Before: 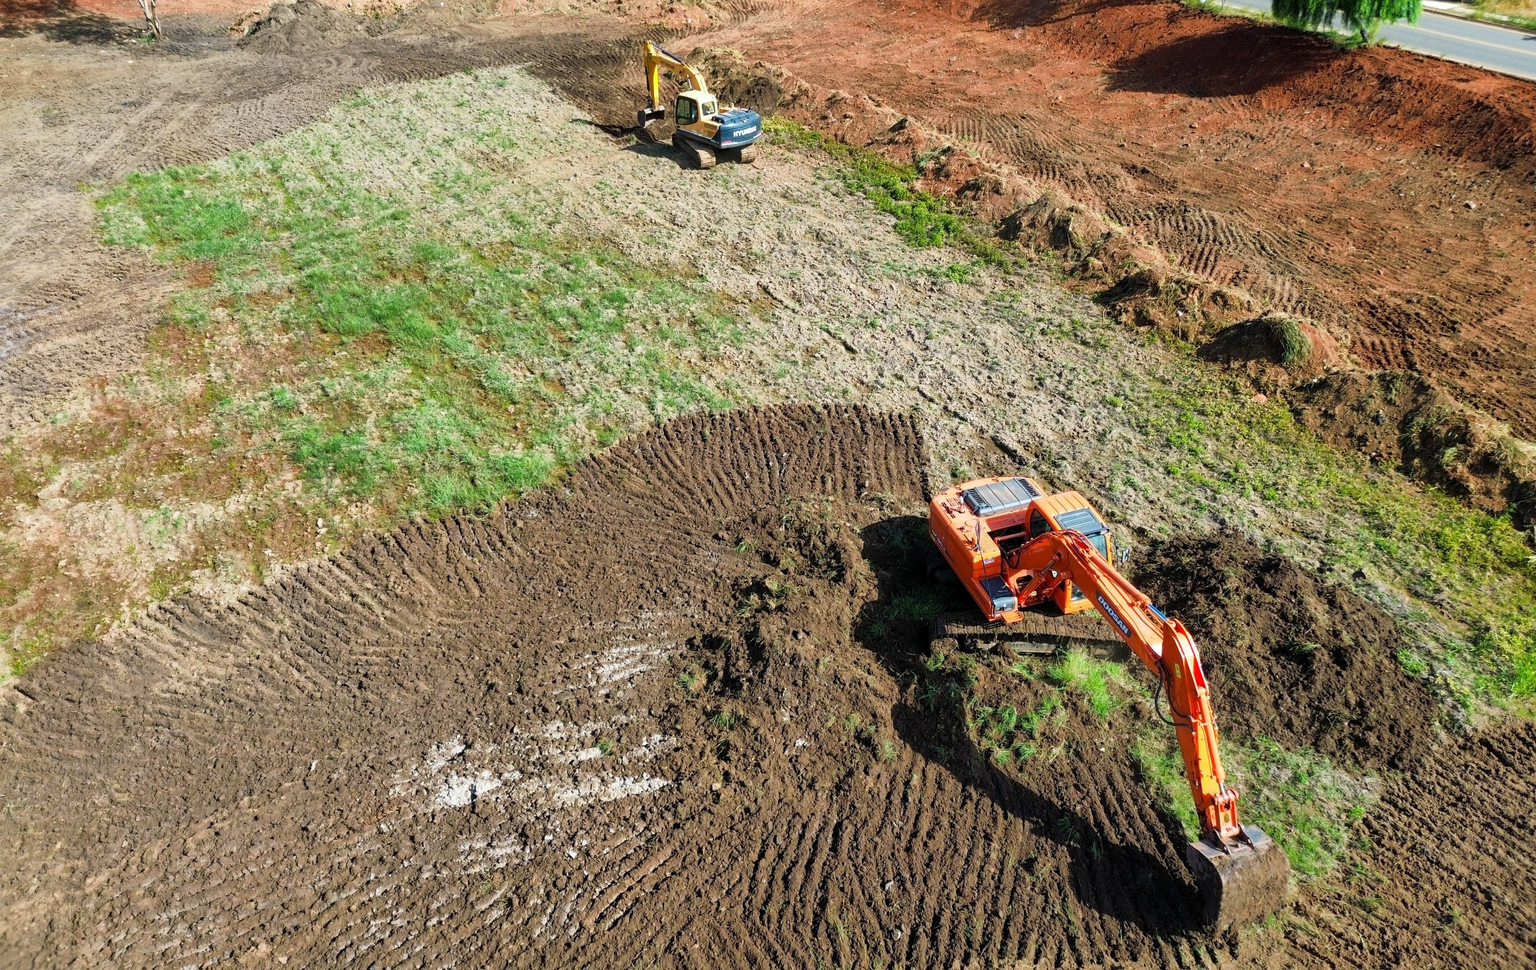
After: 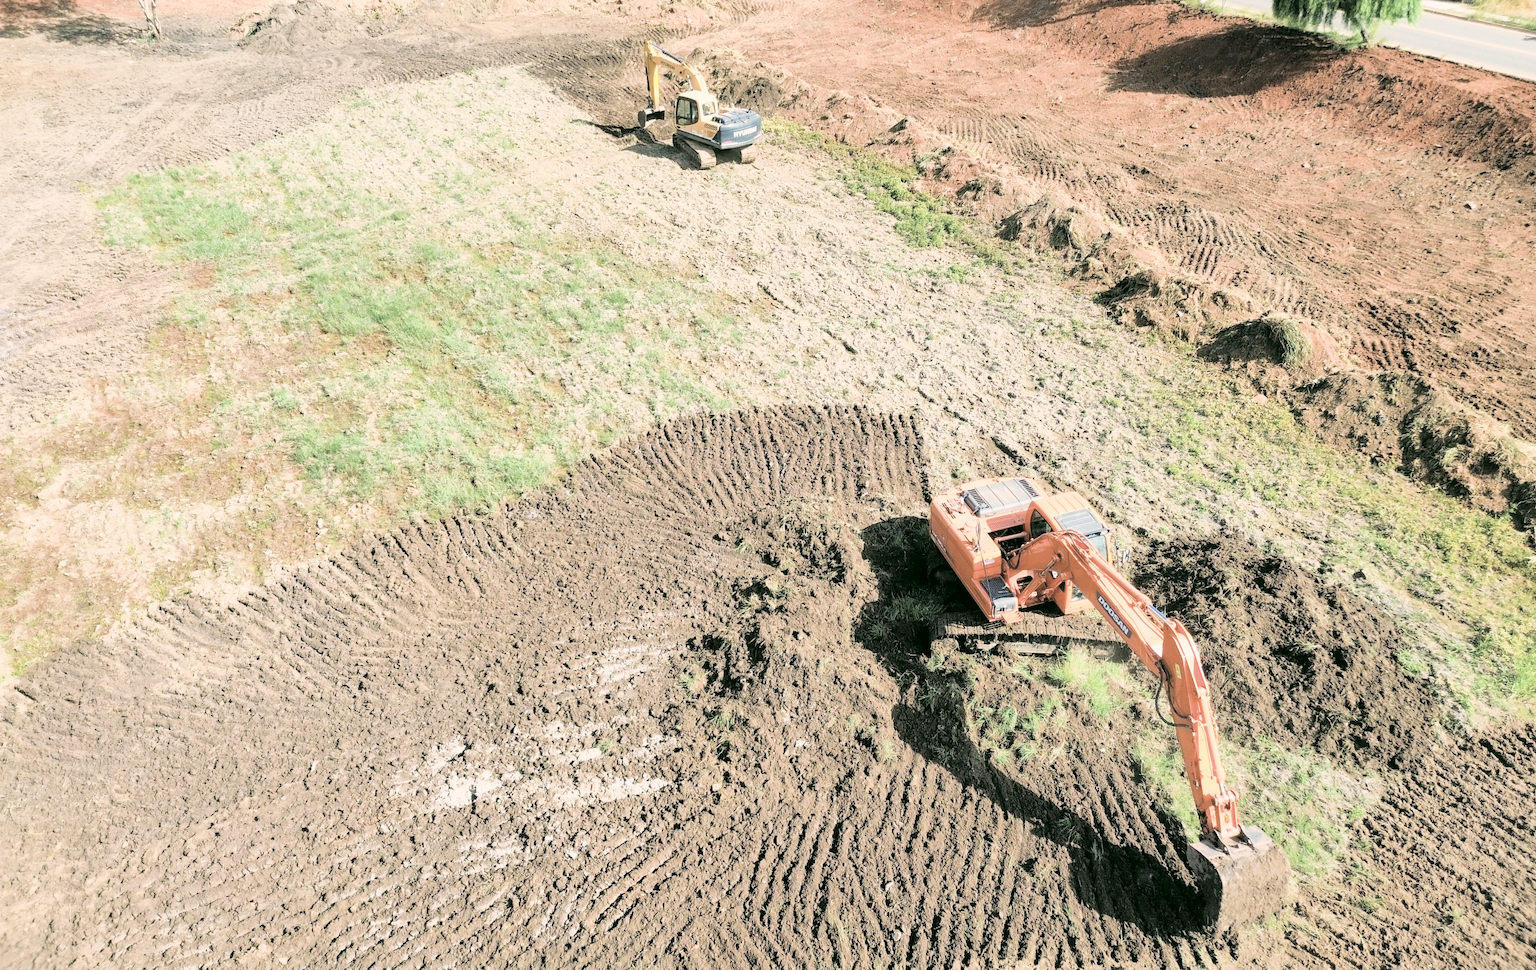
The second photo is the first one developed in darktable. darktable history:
filmic rgb: black relative exposure -7.65 EV, white relative exposure 4.56 EV, hardness 3.61
color correction: highlights a* 4.02, highlights b* 4.98, shadows a* -7.55, shadows b* 4.98
contrast brightness saturation: brightness 0.18, saturation -0.5
exposure: black level correction 0, exposure 1.45 EV, compensate exposure bias true, compensate highlight preservation false
